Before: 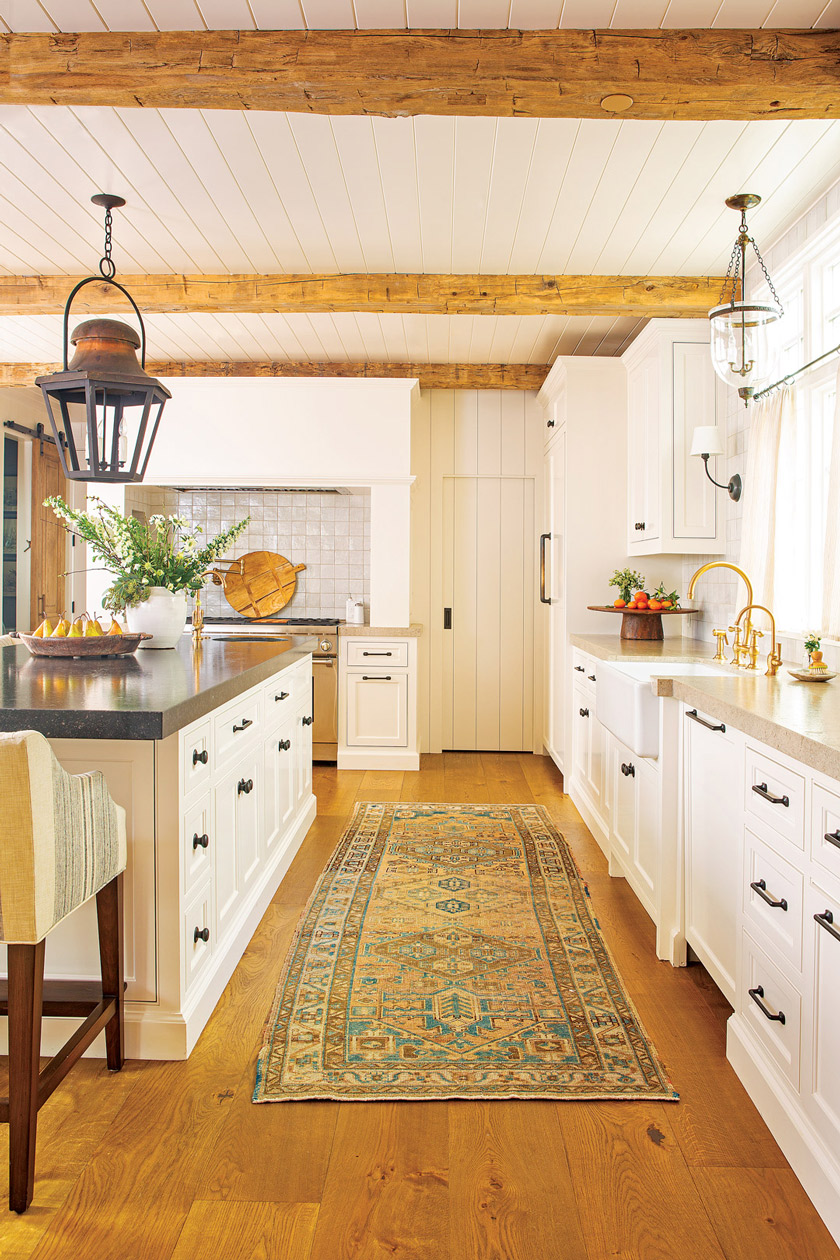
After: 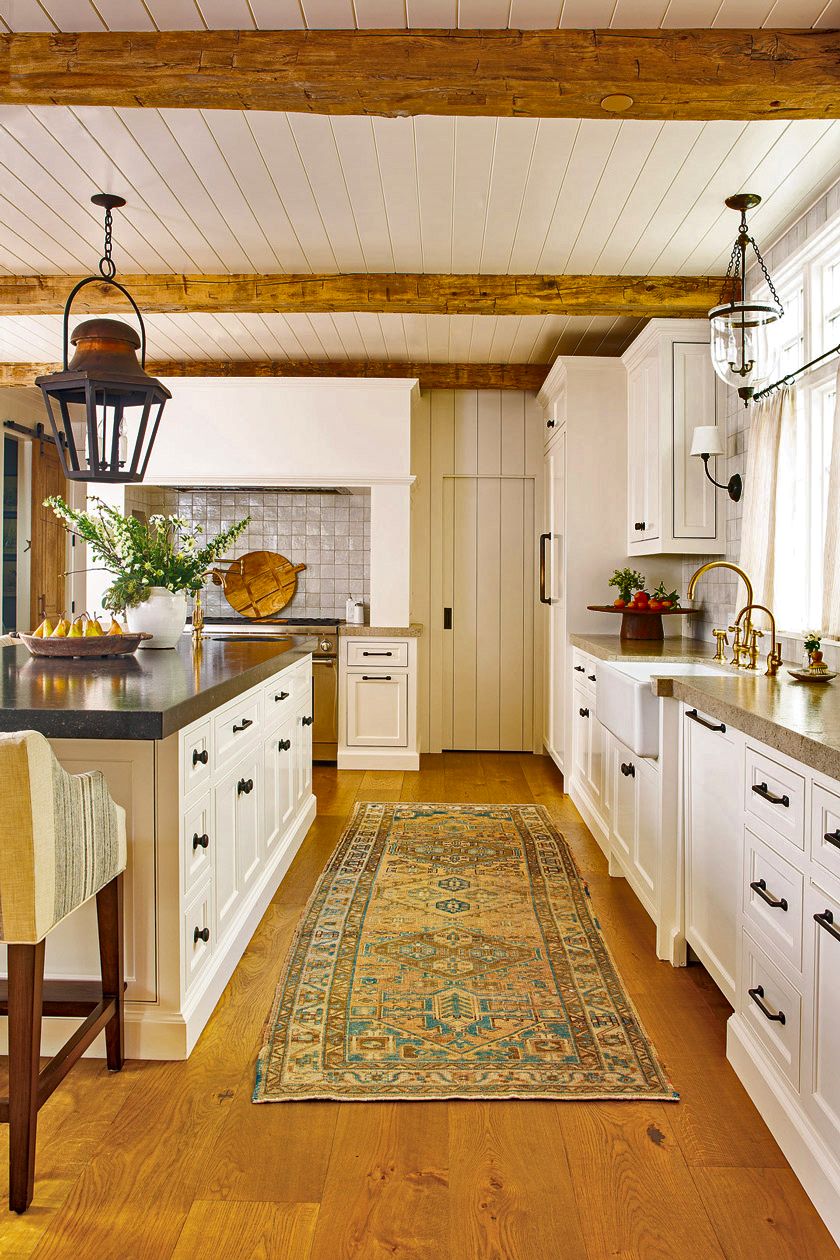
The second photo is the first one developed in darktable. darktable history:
shadows and highlights: radius 108.52, shadows 44.07, highlights -67.8, low approximation 0.01, soften with gaussian
haze removal: compatibility mode true, adaptive false
